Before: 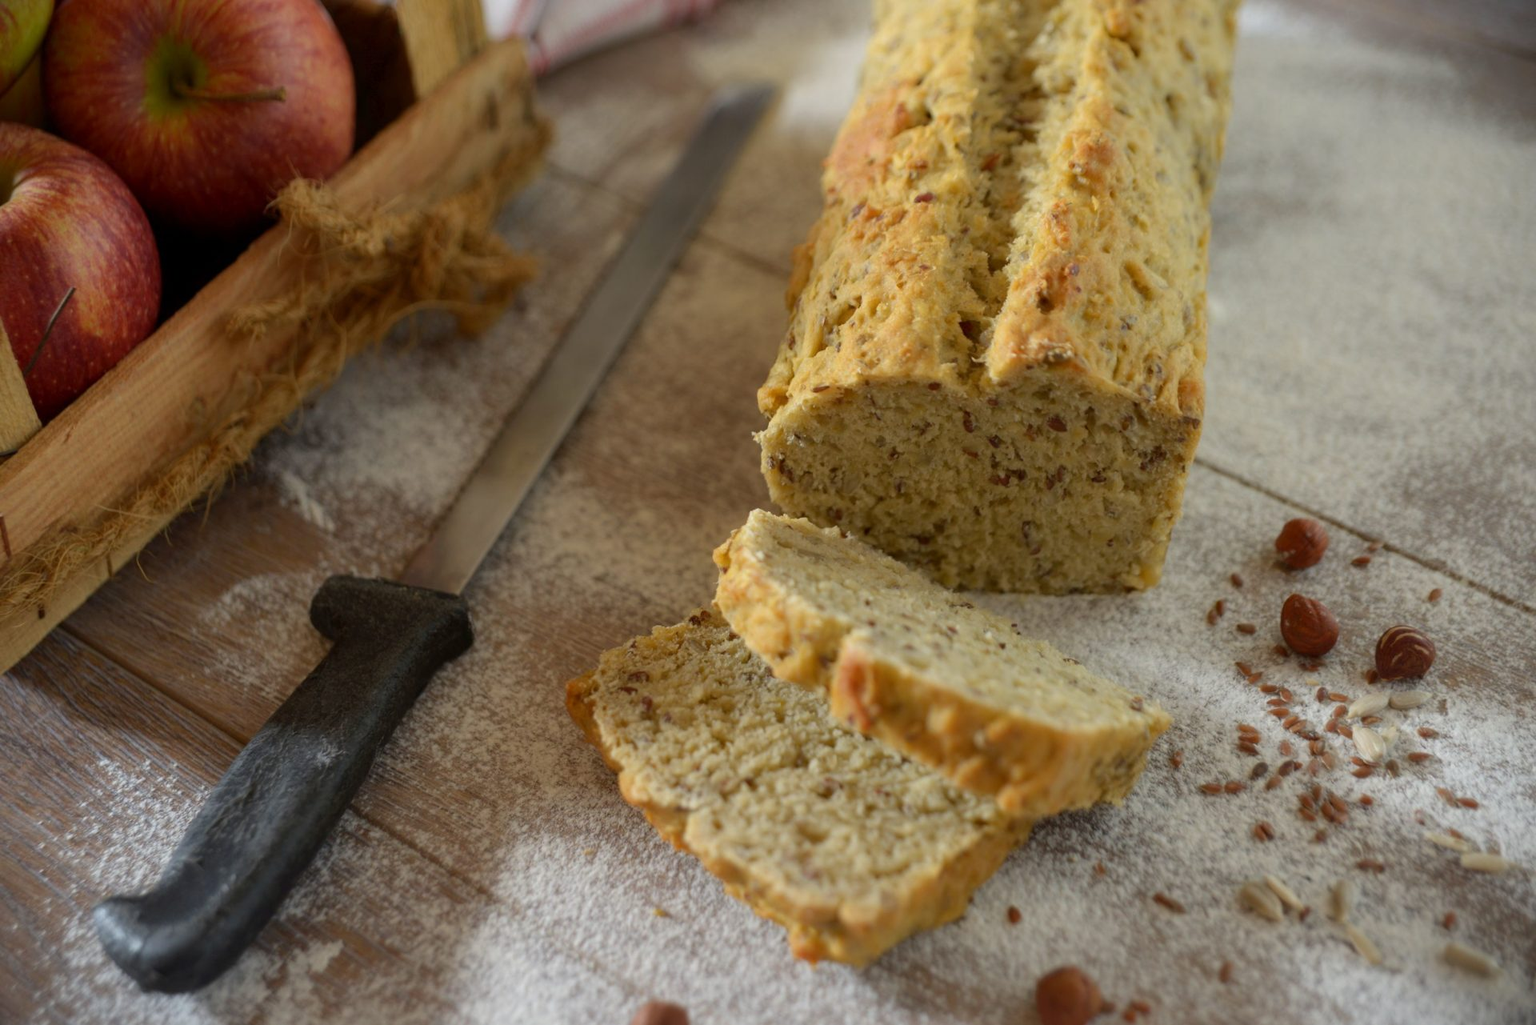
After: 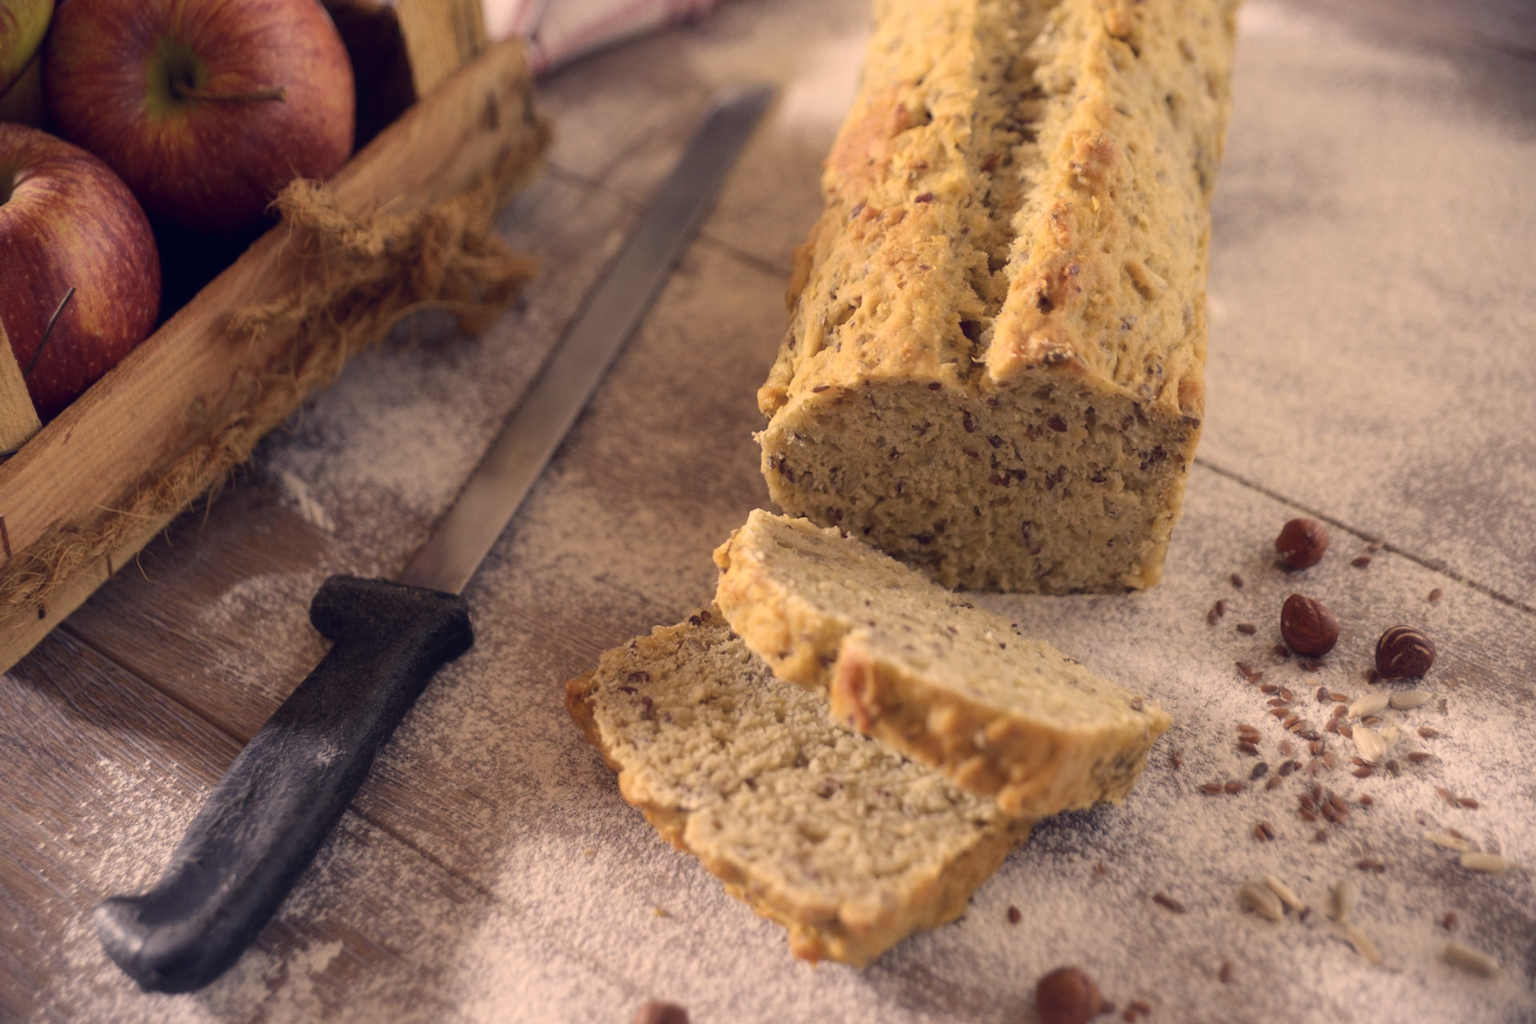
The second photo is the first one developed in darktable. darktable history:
haze removal: strength -0.083, distance 0.363, compatibility mode true, adaptive false
tone curve: curves: ch0 [(0, 0.009) (0.037, 0.035) (0.131, 0.126) (0.275, 0.28) (0.476, 0.514) (0.617, 0.667) (0.704, 0.759) (0.813, 0.863) (0.911, 0.931) (0.997, 1)]; ch1 [(0, 0) (0.318, 0.271) (0.444, 0.438) (0.493, 0.496) (0.508, 0.5) (0.534, 0.535) (0.57, 0.582) (0.65, 0.664) (0.746, 0.764) (1, 1)]; ch2 [(0, 0) (0.246, 0.24) (0.36, 0.381) (0.415, 0.434) (0.476, 0.492) (0.502, 0.499) (0.522, 0.518) (0.533, 0.534) (0.586, 0.598) (0.634, 0.643) (0.706, 0.717) (0.853, 0.83) (1, 0.951)], color space Lab, linked channels, preserve colors none
color correction: highlights a* 19.74, highlights b* 27.84, shadows a* 3.5, shadows b* -17.41, saturation 0.724
